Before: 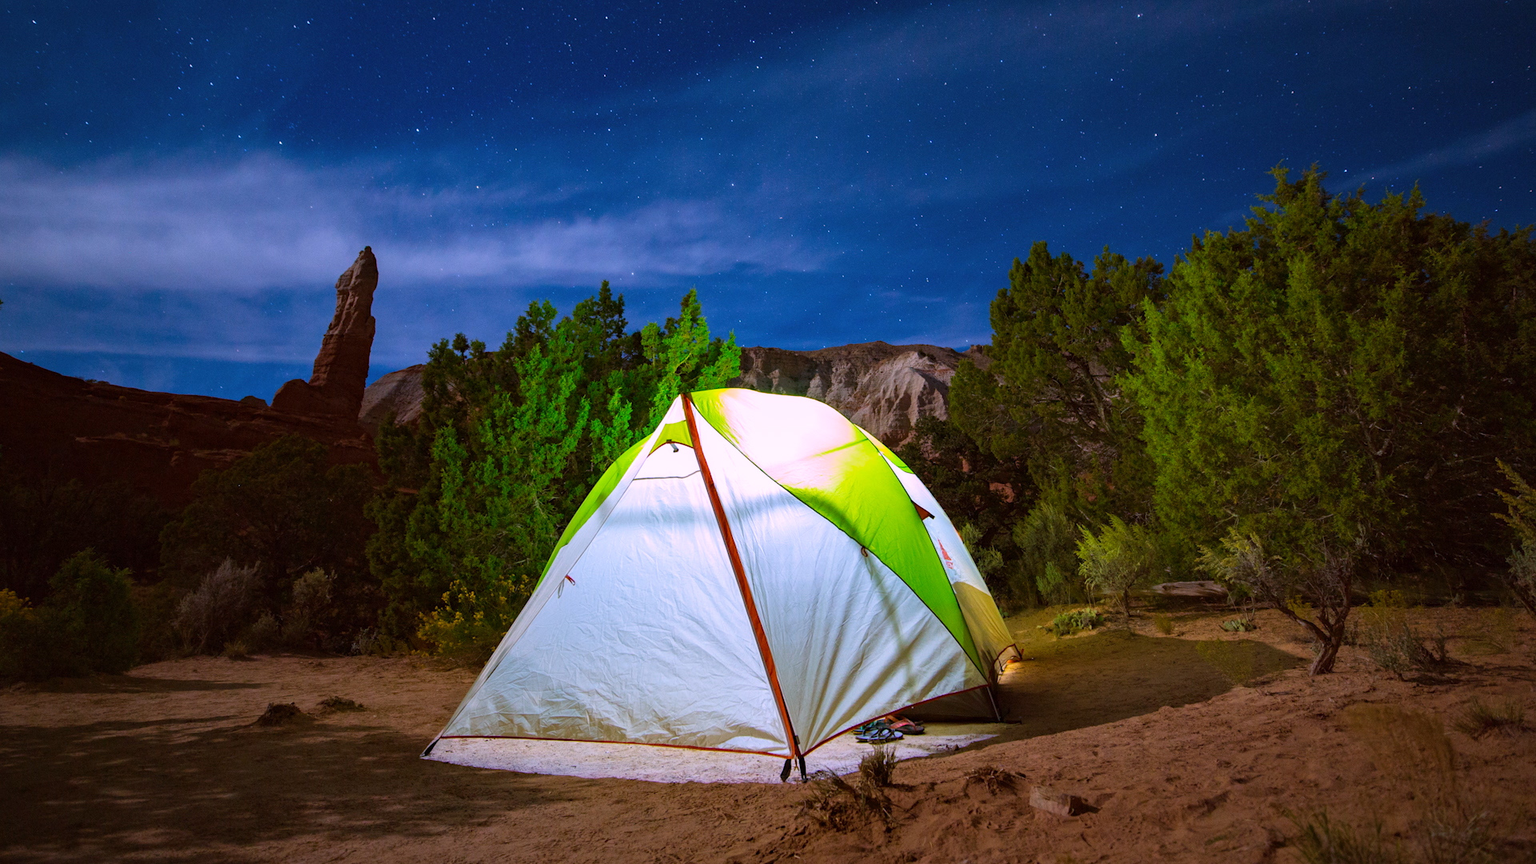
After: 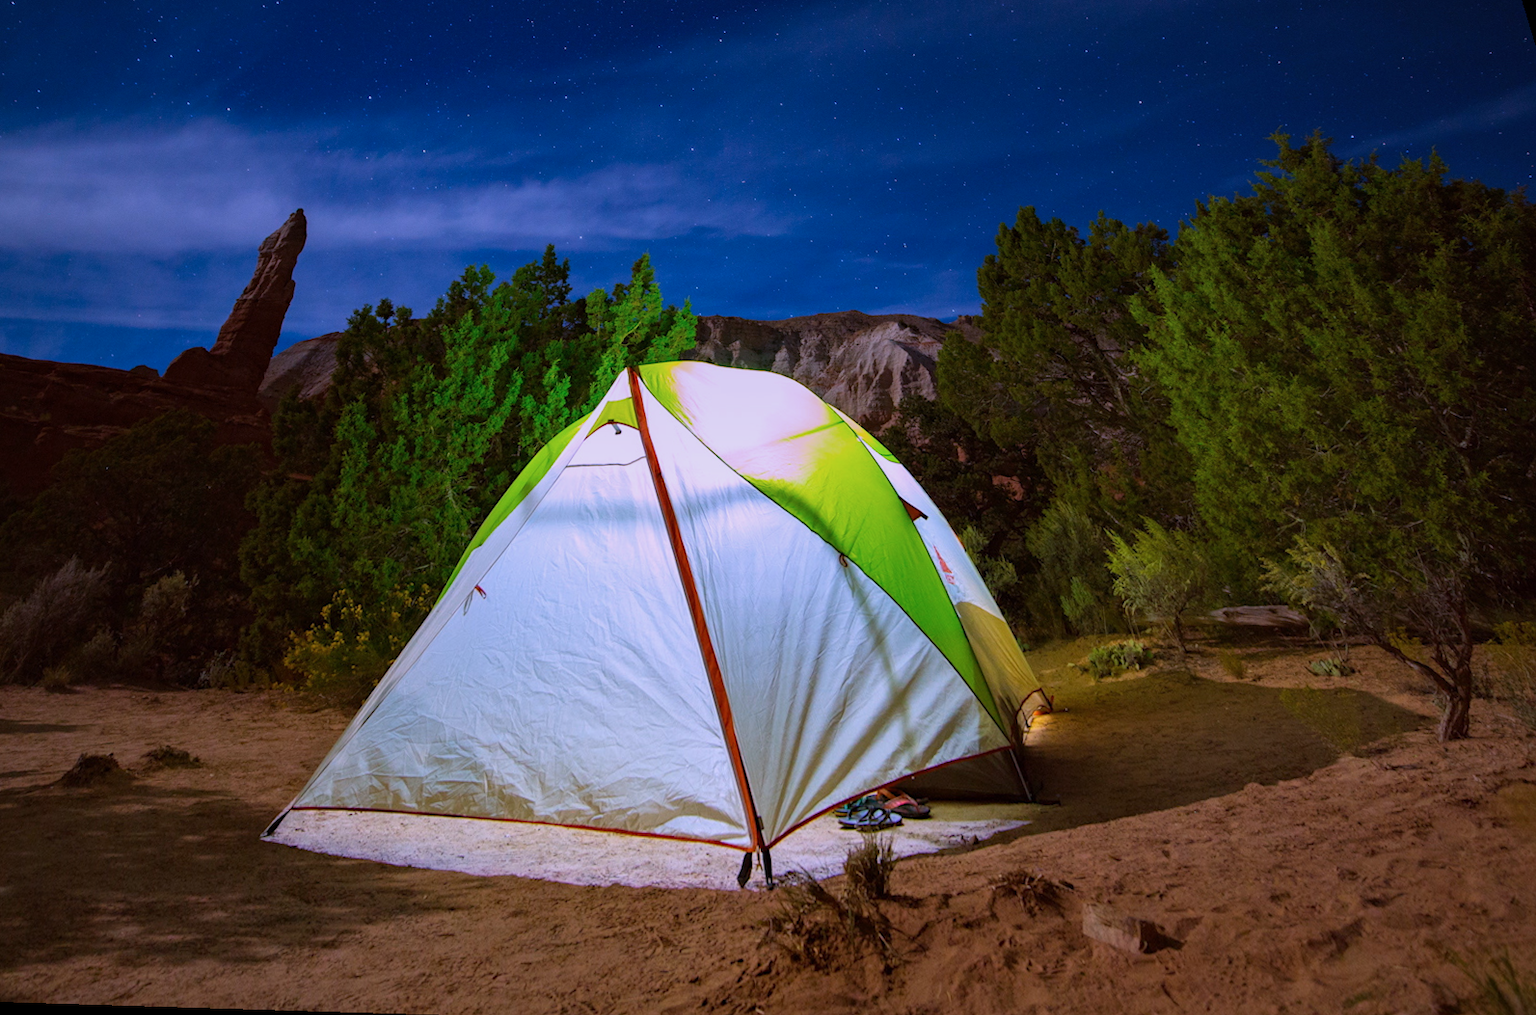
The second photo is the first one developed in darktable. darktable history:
graduated density: hue 238.83°, saturation 50%
rotate and perspective: rotation 0.72°, lens shift (vertical) -0.352, lens shift (horizontal) -0.051, crop left 0.152, crop right 0.859, crop top 0.019, crop bottom 0.964
